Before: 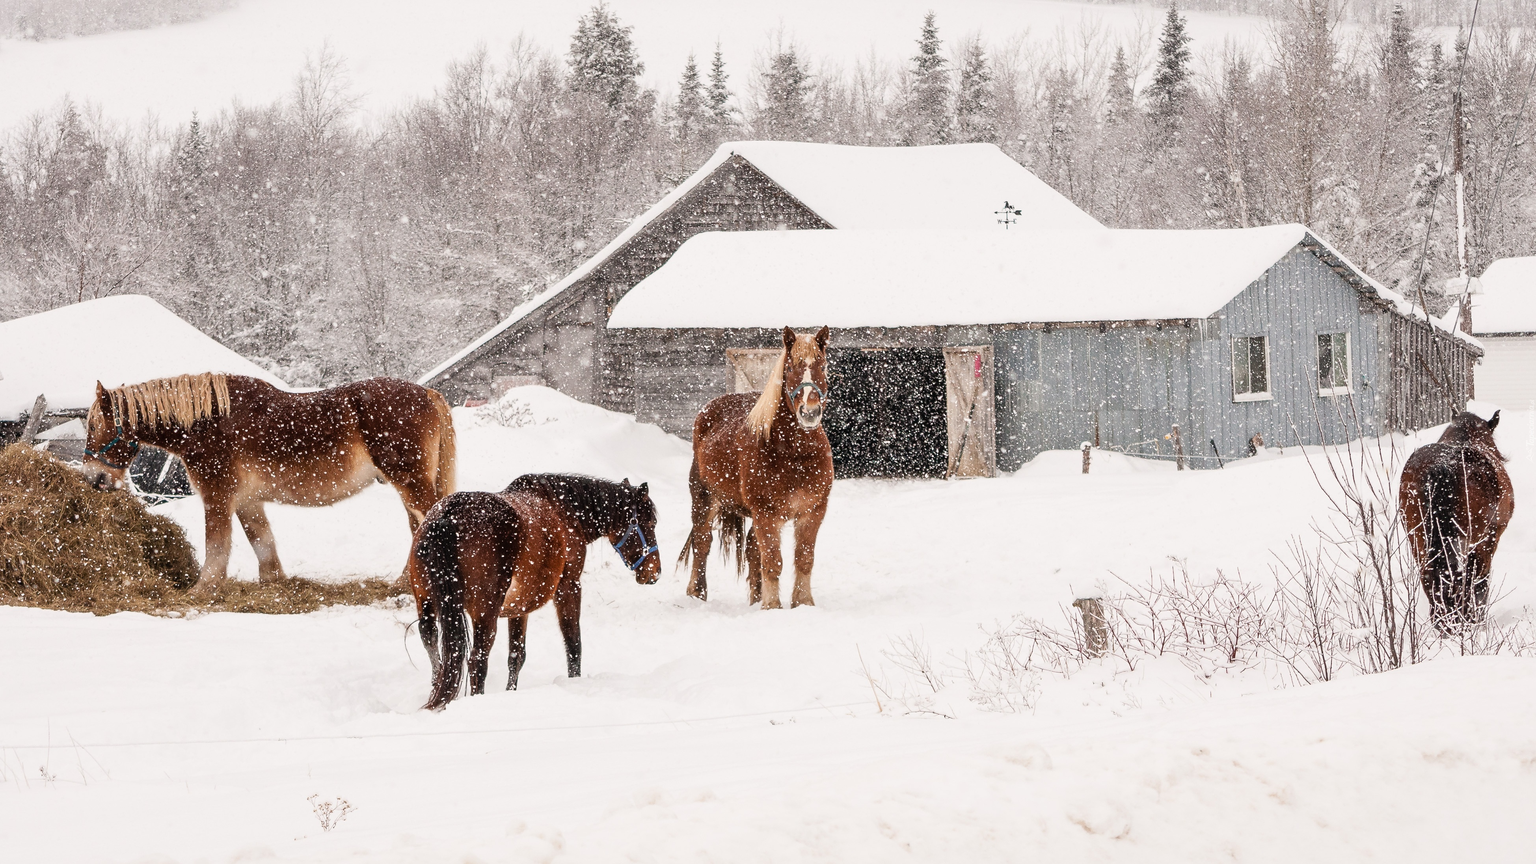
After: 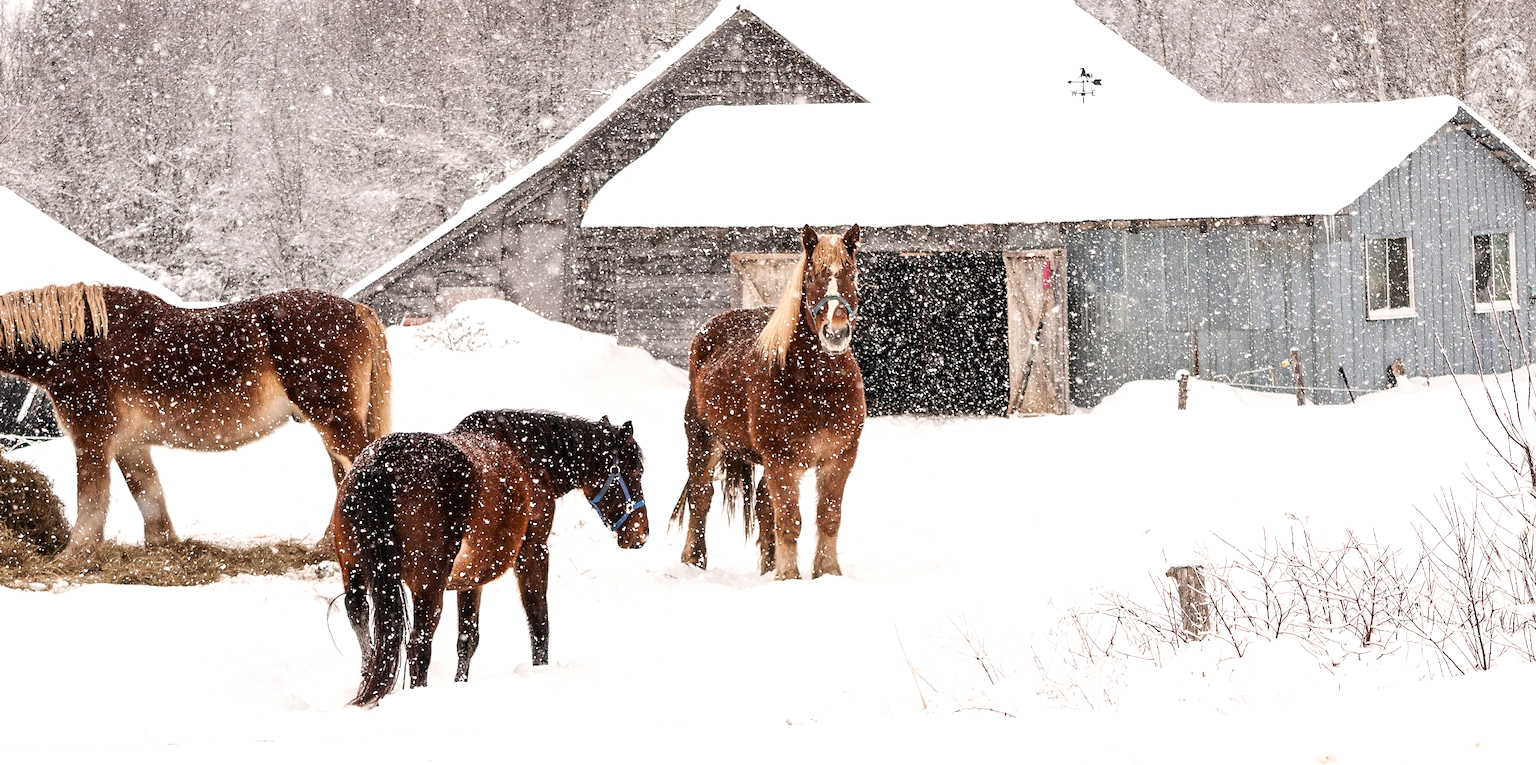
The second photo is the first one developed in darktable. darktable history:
crop: left 9.401%, top 17.091%, right 10.947%, bottom 12.326%
haze removal: compatibility mode true, adaptive false
tone equalizer: -8 EV -0.434 EV, -7 EV -0.367 EV, -6 EV -0.32 EV, -5 EV -0.236 EV, -3 EV 0.216 EV, -2 EV 0.32 EV, -1 EV 0.367 EV, +0 EV 0.434 EV, edges refinement/feathering 500, mask exposure compensation -1.57 EV, preserve details no
